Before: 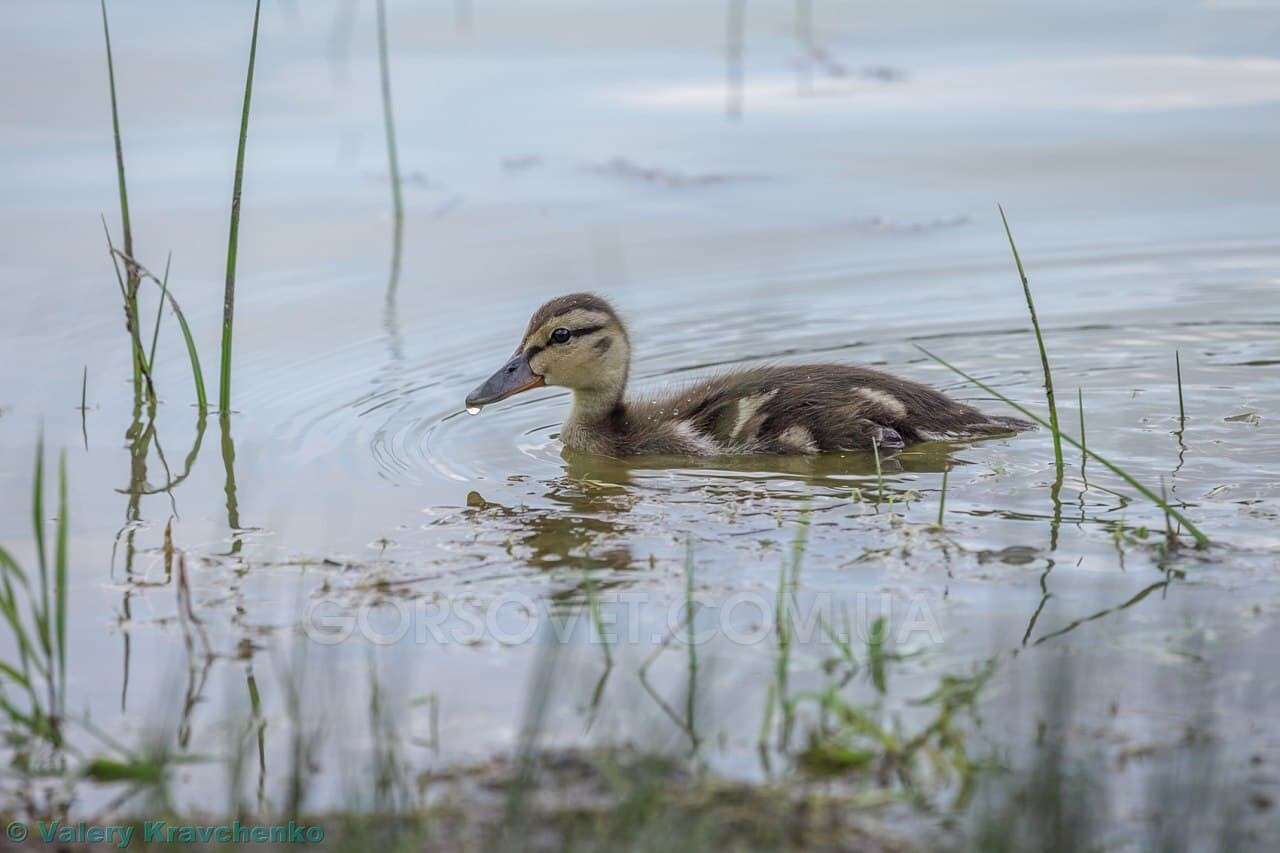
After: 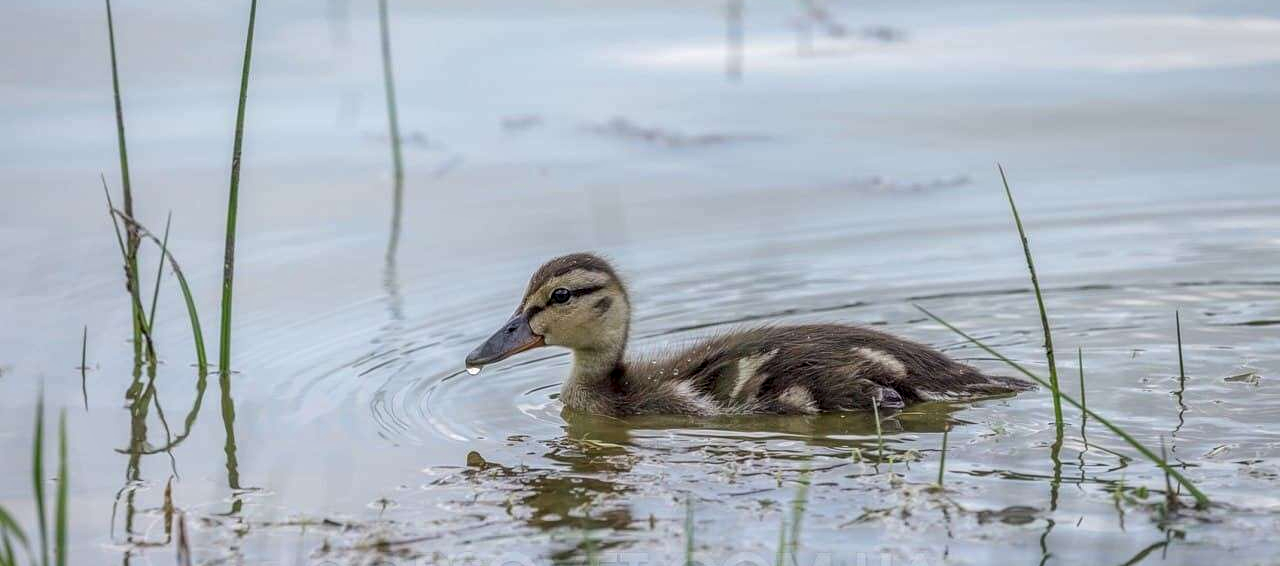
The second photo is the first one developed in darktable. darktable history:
local contrast: detail 130%
crop and rotate: top 4.824%, bottom 28.719%
